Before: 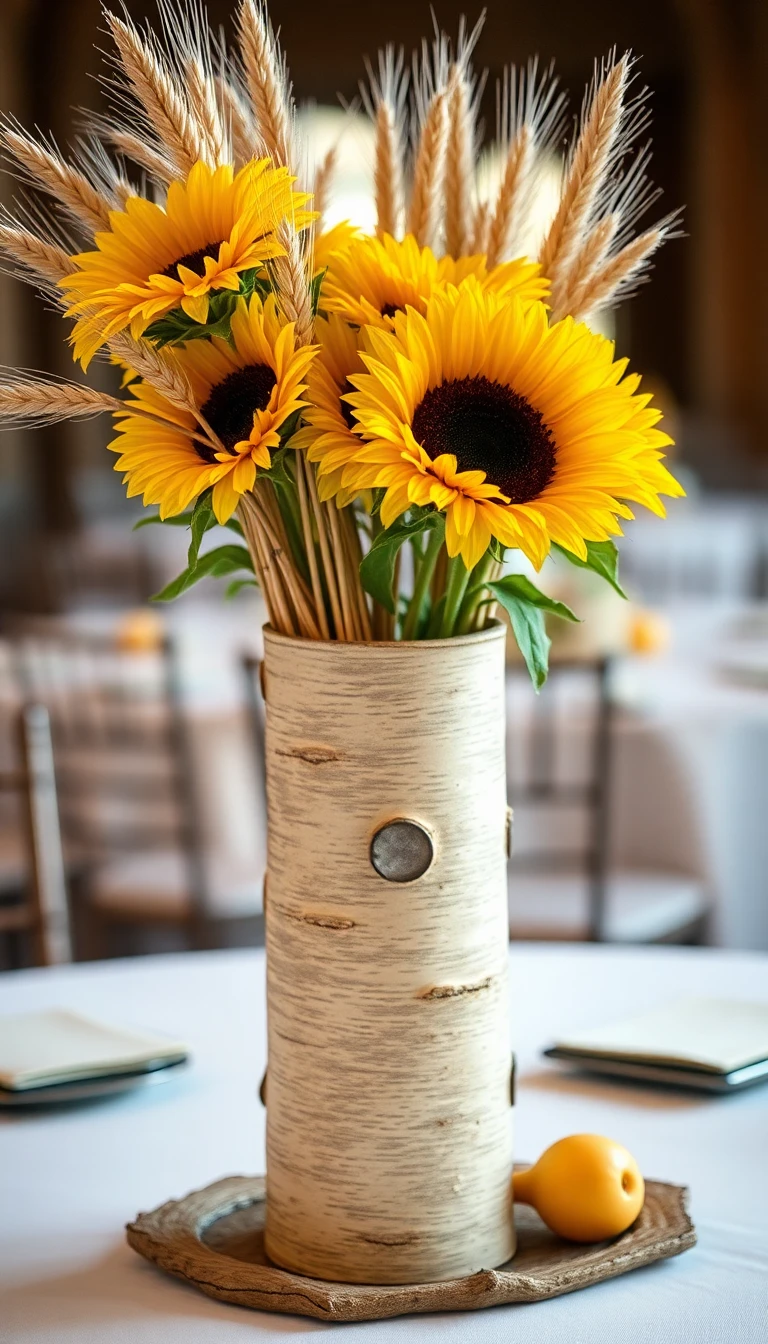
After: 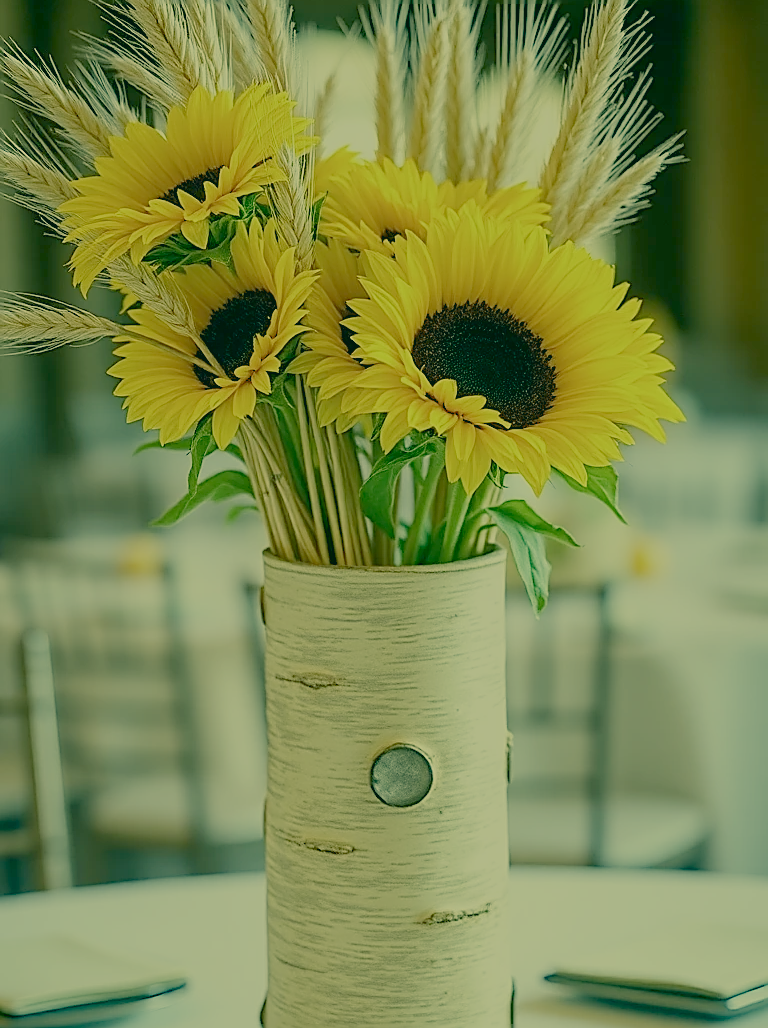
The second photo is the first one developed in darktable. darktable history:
color correction: highlights a* 2.17, highlights b* 34.1, shadows a* -36.84, shadows b* -5.5
filmic rgb: black relative exposure -13.98 EV, white relative exposure 7.94 EV, hardness 3.75, latitude 49.97%, contrast 0.515, preserve chrominance no, color science v5 (2021), contrast in shadows safe, contrast in highlights safe
exposure: exposure 0.556 EV, compensate highlight preservation false
sharpen: radius 1.429, amount 1.256, threshold 0.648
crop: top 5.609%, bottom 17.881%
